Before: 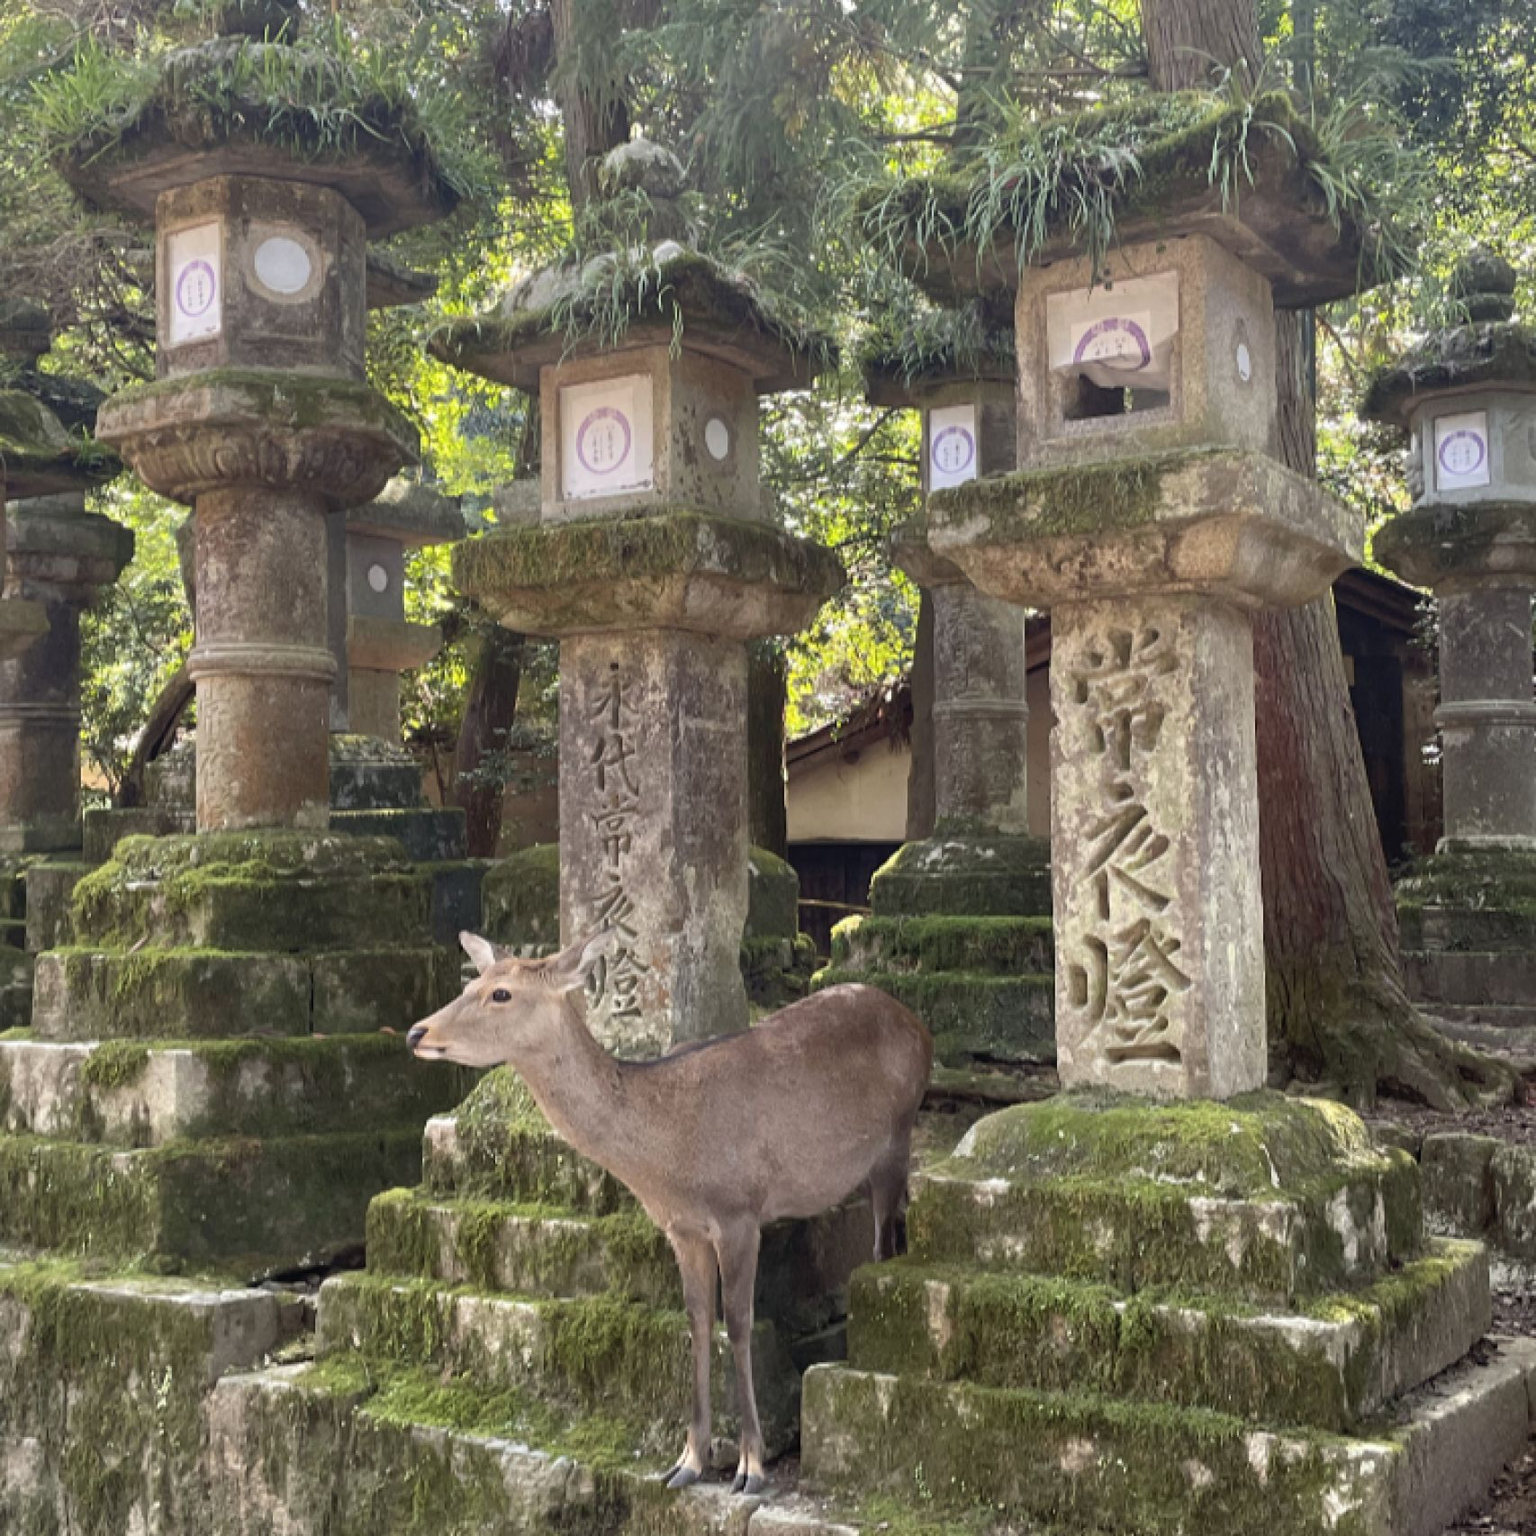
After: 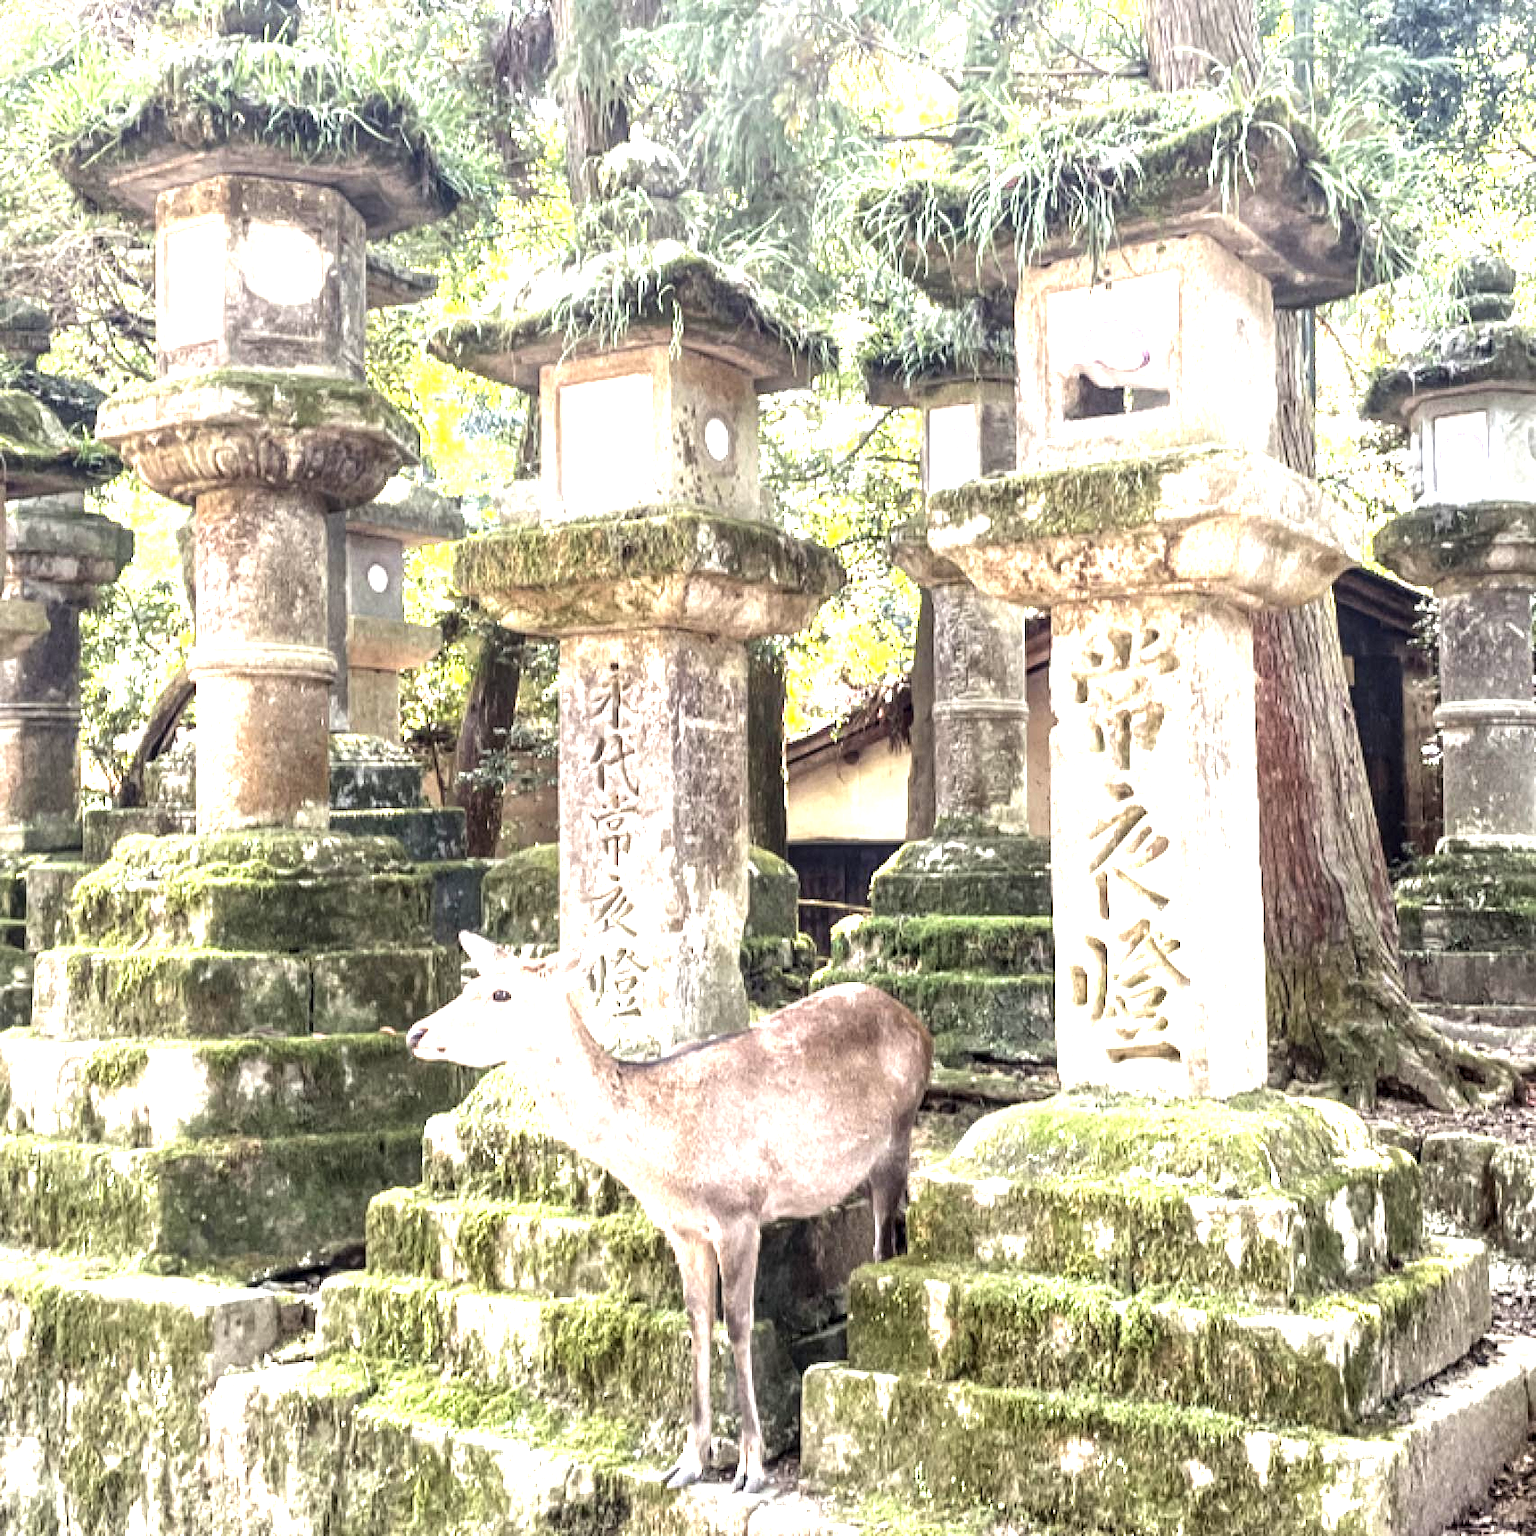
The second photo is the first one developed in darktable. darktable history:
tone equalizer: -8 EV -0.417 EV, -7 EV -0.389 EV, -6 EV -0.333 EV, -5 EV -0.222 EV, -3 EV 0.222 EV, -2 EV 0.333 EV, -1 EV 0.389 EV, +0 EV 0.417 EV, edges refinement/feathering 500, mask exposure compensation -1.57 EV, preserve details no
local contrast: detail 160%
exposure: black level correction 0, exposure 1.7 EV, compensate exposure bias true, compensate highlight preservation false
